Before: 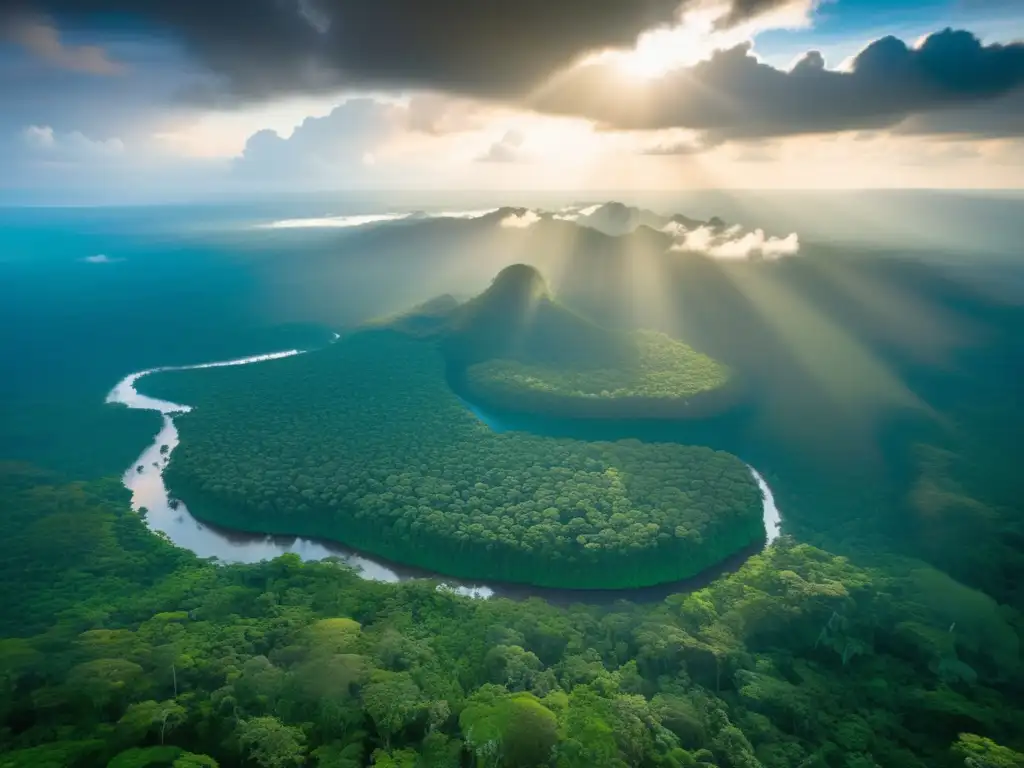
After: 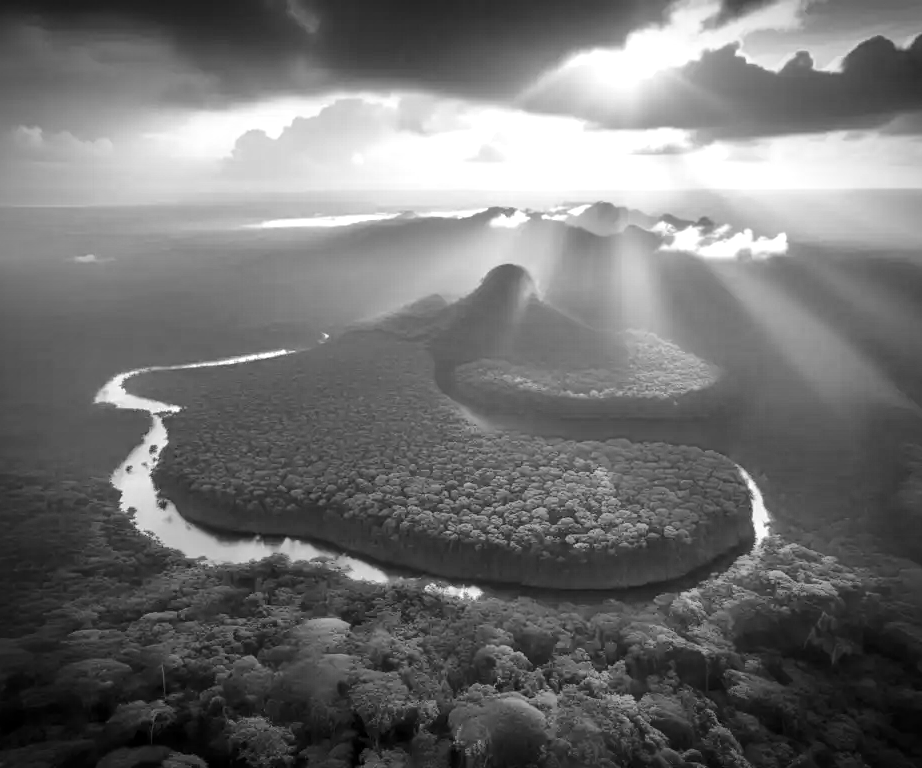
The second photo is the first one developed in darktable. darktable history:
local contrast: mode bilateral grid, contrast 20, coarseness 50, detail 144%, midtone range 0.2
crop and rotate: left 1.088%, right 8.807%
monochrome: a 30.25, b 92.03
vignetting: width/height ratio 1.094
base curve: exposure shift 0, preserve colors none
tone equalizer: -8 EV -0.75 EV, -7 EV -0.7 EV, -6 EV -0.6 EV, -5 EV -0.4 EV, -3 EV 0.4 EV, -2 EV 0.6 EV, -1 EV 0.7 EV, +0 EV 0.75 EV, edges refinement/feathering 500, mask exposure compensation -1.57 EV, preserve details no
white balance: red 0.766, blue 1.537
